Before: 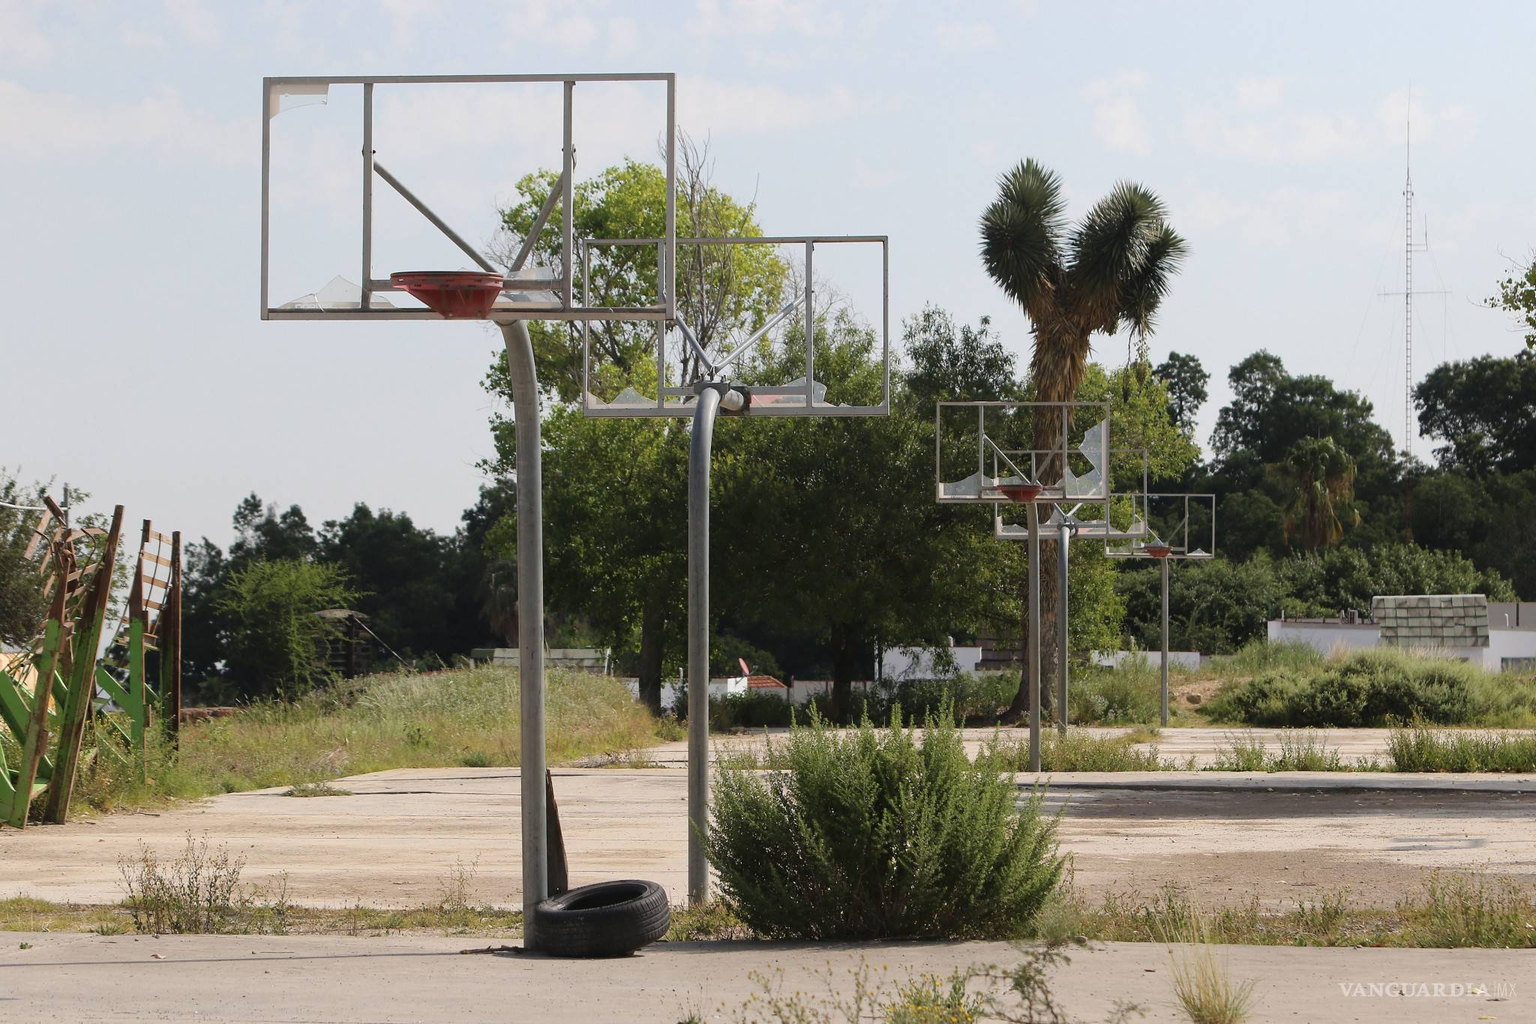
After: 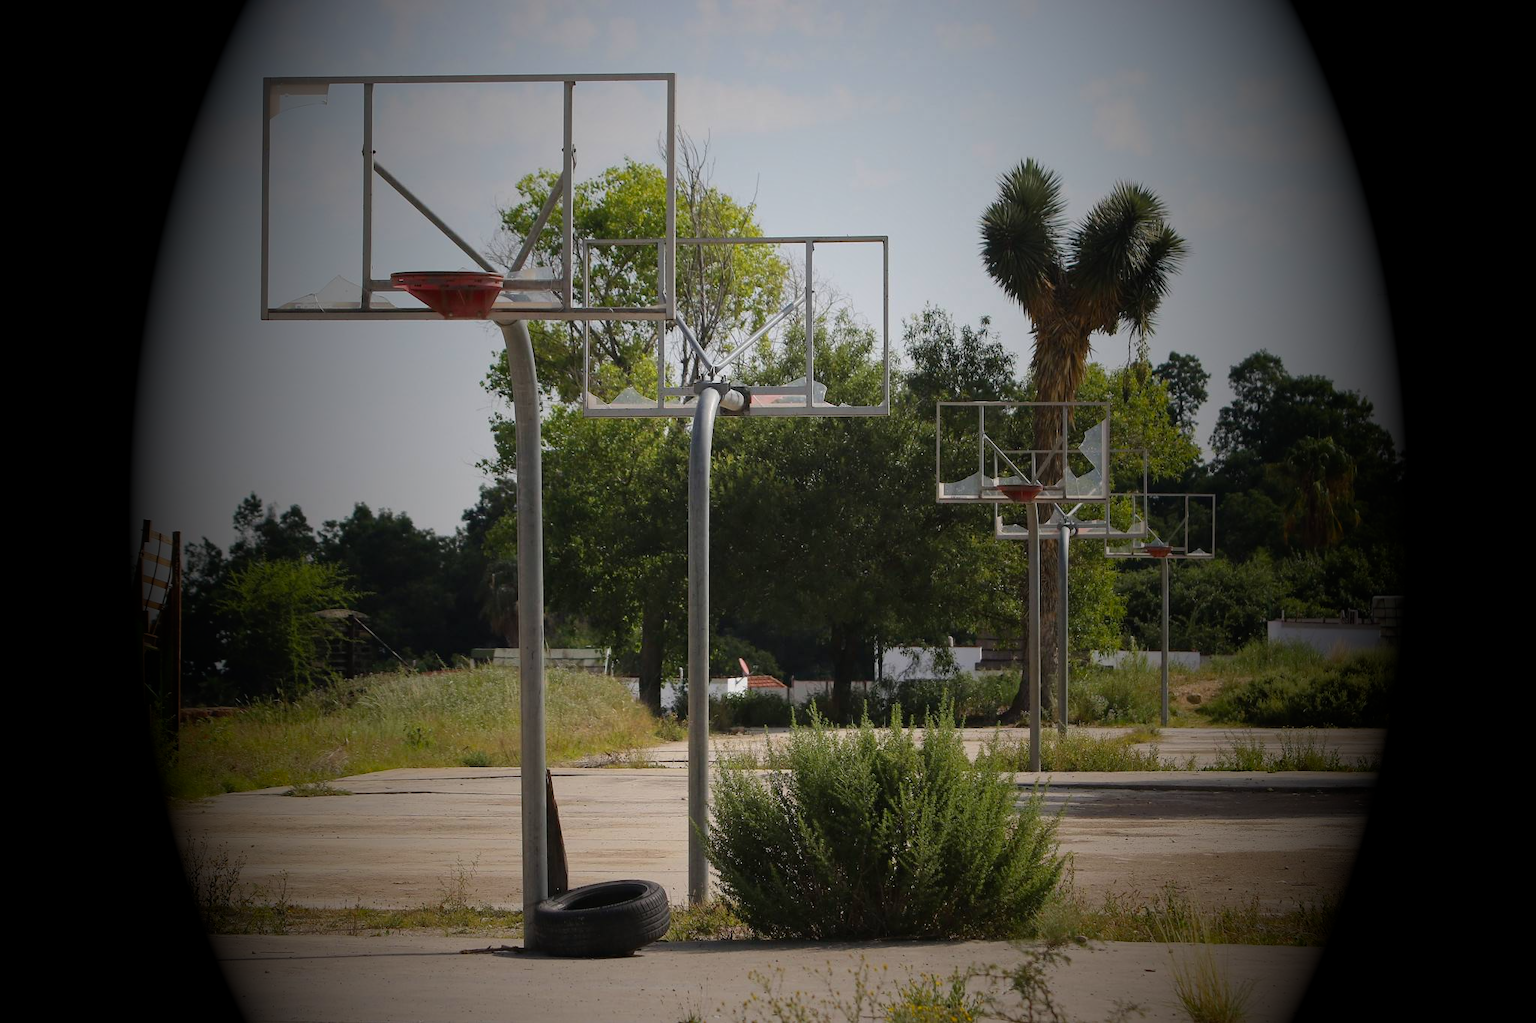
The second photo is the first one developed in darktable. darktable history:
vignetting: fall-off start 15.9%, fall-off radius 100%, brightness -1, saturation 0.5, width/height ratio 0.719
exposure: compensate highlight preservation false
